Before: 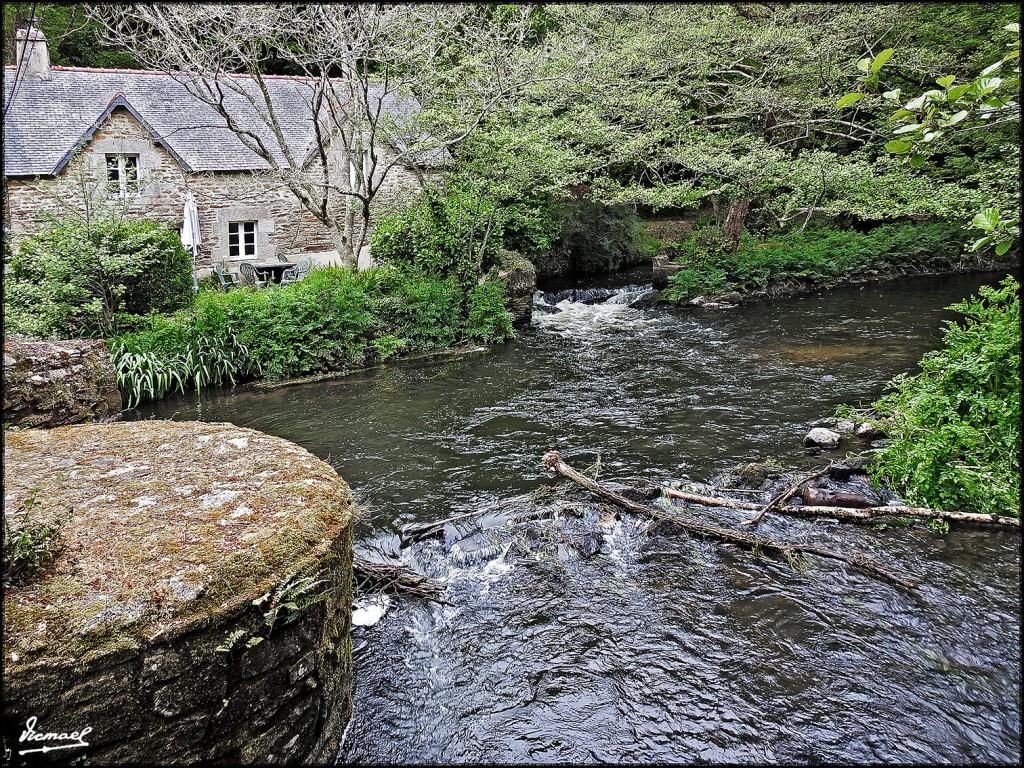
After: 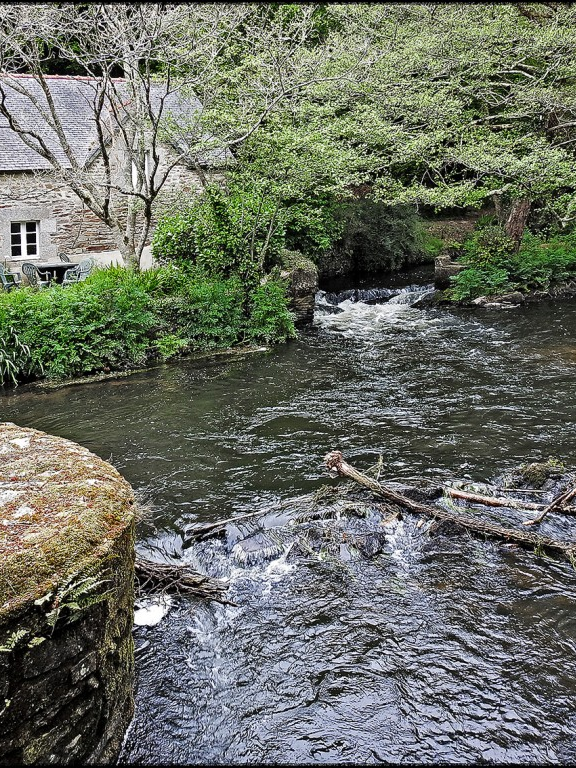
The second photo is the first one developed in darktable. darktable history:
crop: left 21.36%, right 22.364%
